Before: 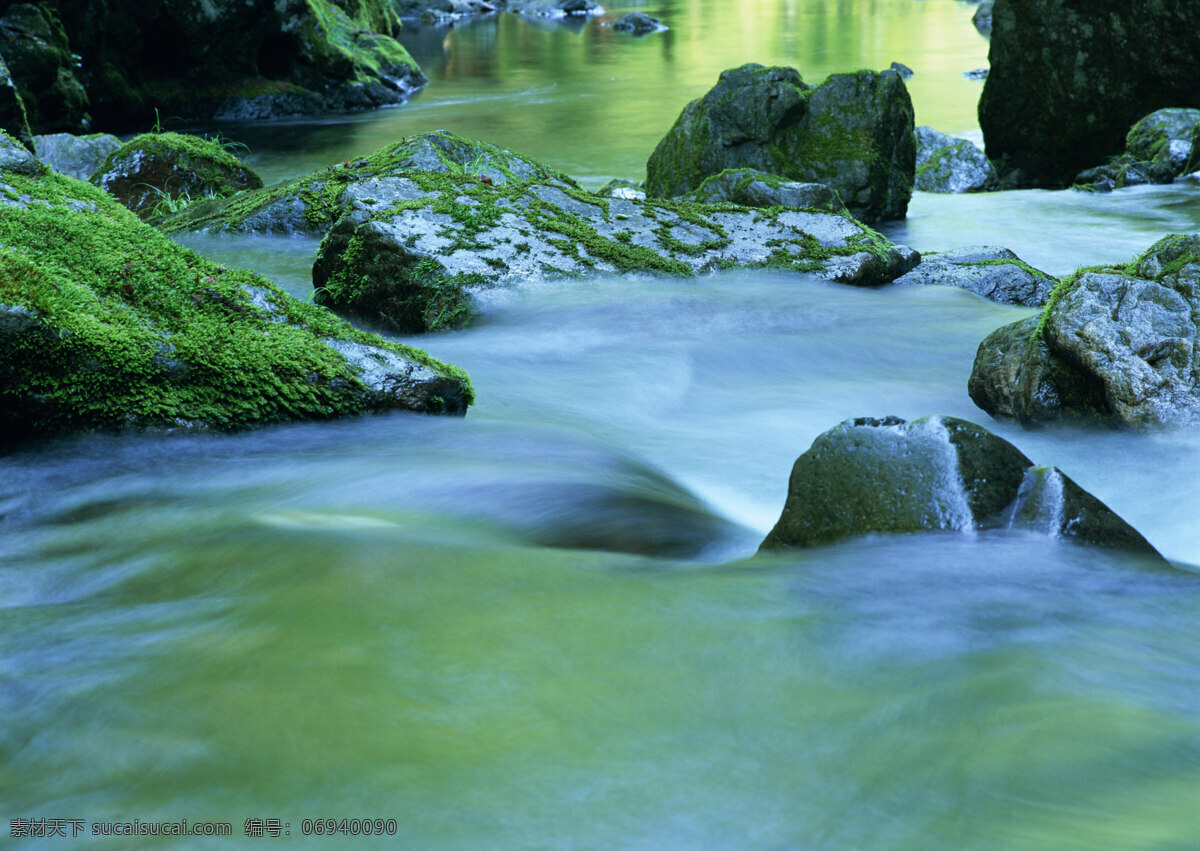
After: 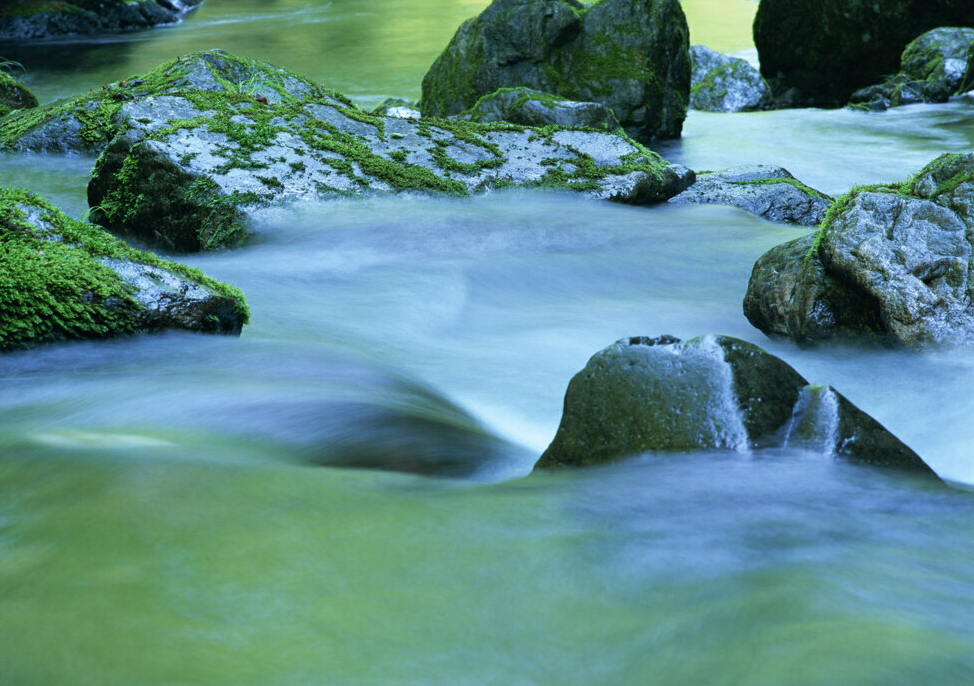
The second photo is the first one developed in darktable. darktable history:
crop: left 18.829%, top 9.53%, bottom 9.752%
